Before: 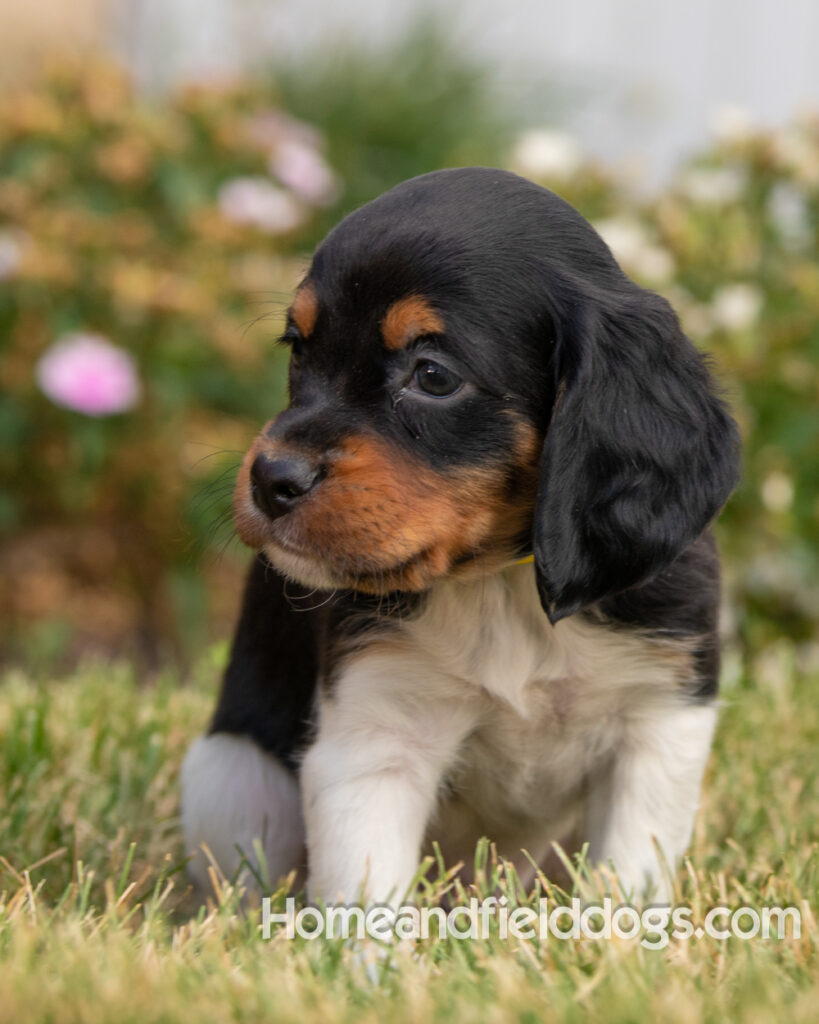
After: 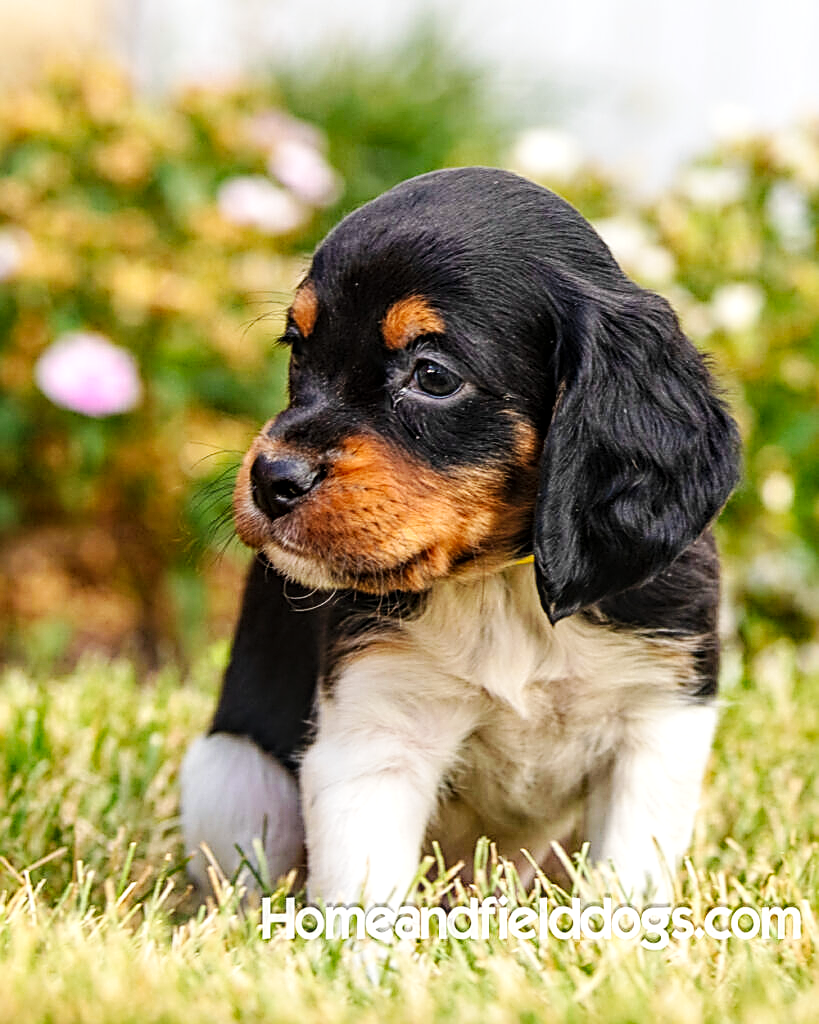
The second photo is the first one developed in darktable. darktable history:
haze removal: compatibility mode true, adaptive false
exposure: black level correction 0, exposure 0.5 EV, compensate highlight preservation false
base curve: curves: ch0 [(0, 0) (0.032, 0.025) (0.121, 0.166) (0.206, 0.329) (0.605, 0.79) (1, 1)], preserve colors none
local contrast: on, module defaults
sharpen: amount 1
